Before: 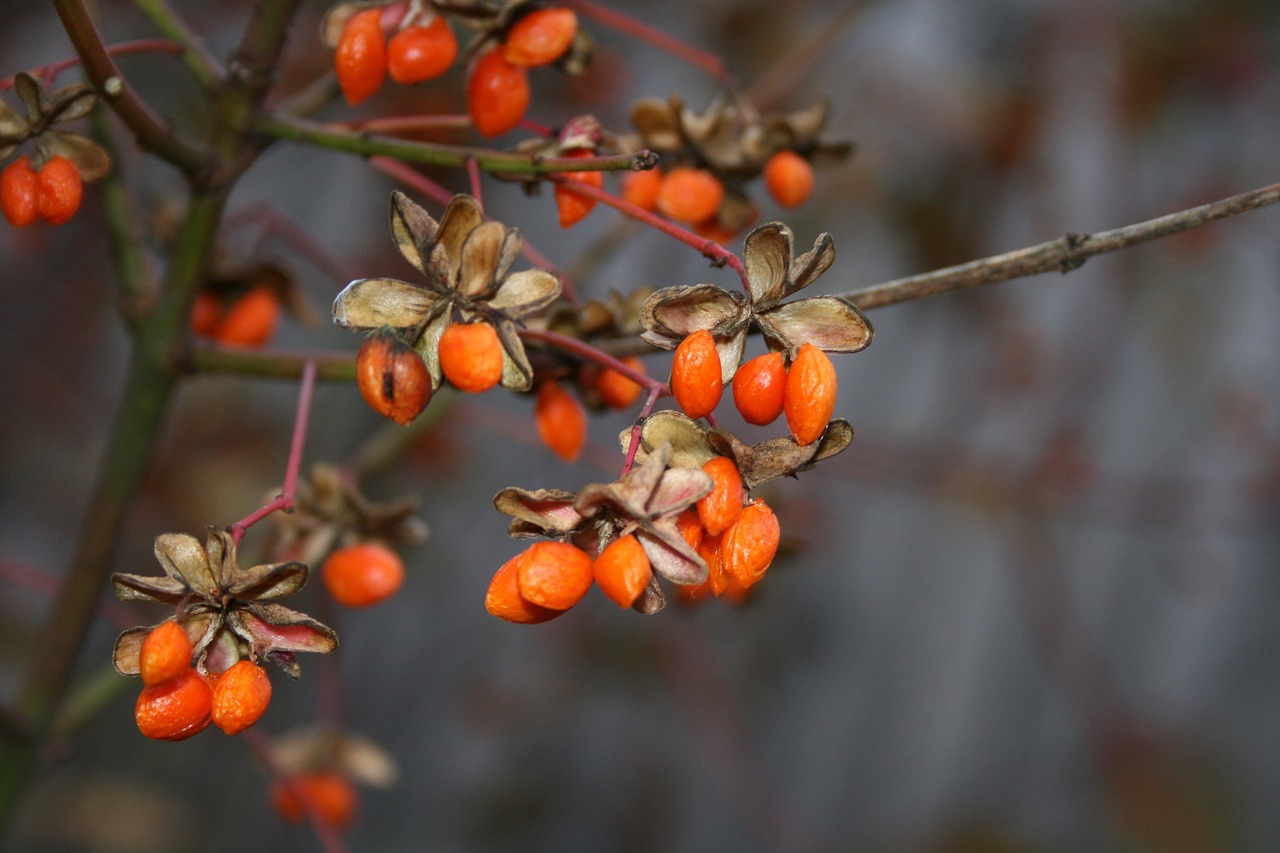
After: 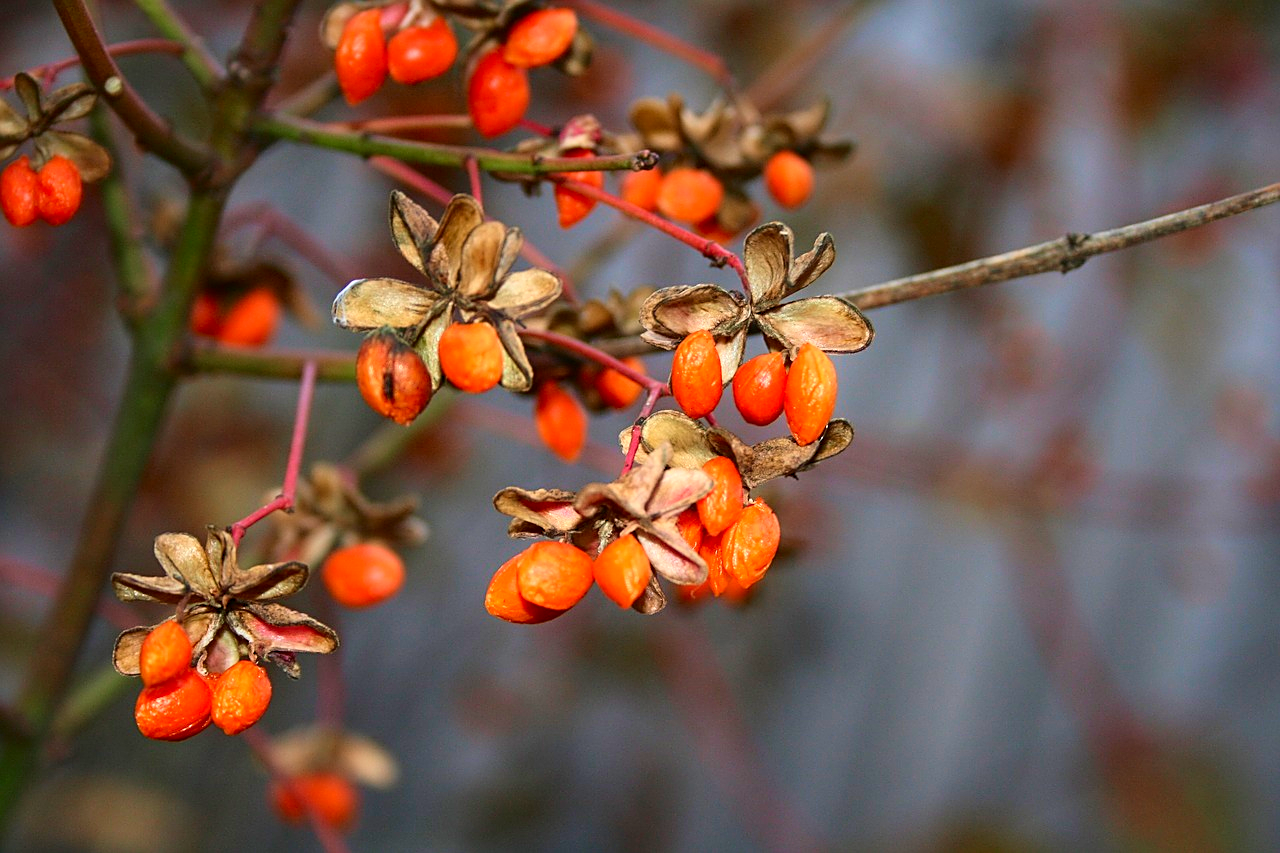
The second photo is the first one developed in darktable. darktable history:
tone curve: curves: ch0 [(0, 0) (0.091, 0.077) (0.389, 0.458) (0.745, 0.82) (0.856, 0.899) (0.92, 0.938) (1, 0.973)]; ch1 [(0, 0) (0.437, 0.404) (0.5, 0.5) (0.529, 0.55) (0.58, 0.6) (0.616, 0.649) (1, 1)]; ch2 [(0, 0) (0.442, 0.415) (0.5, 0.5) (0.535, 0.557) (0.585, 0.62) (1, 1)], color space Lab, independent channels, preserve colors none
color zones: curves: ch1 [(0.25, 0.5) (0.747, 0.71)]
sharpen: on, module defaults
levels: levels [0, 0.476, 0.951]
